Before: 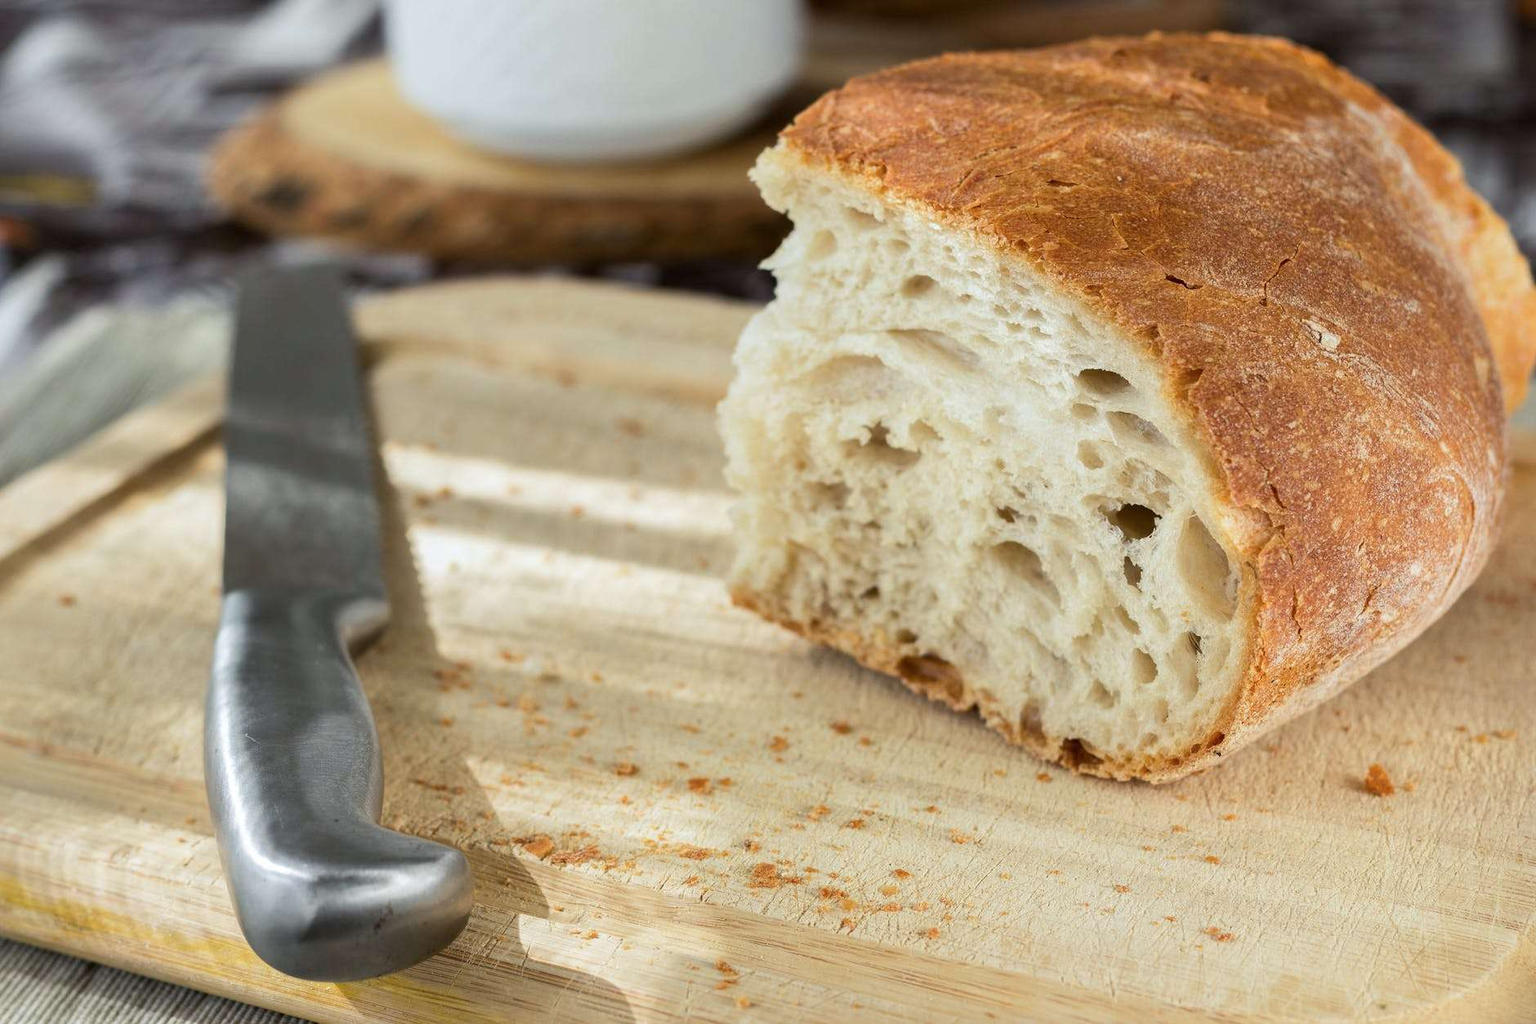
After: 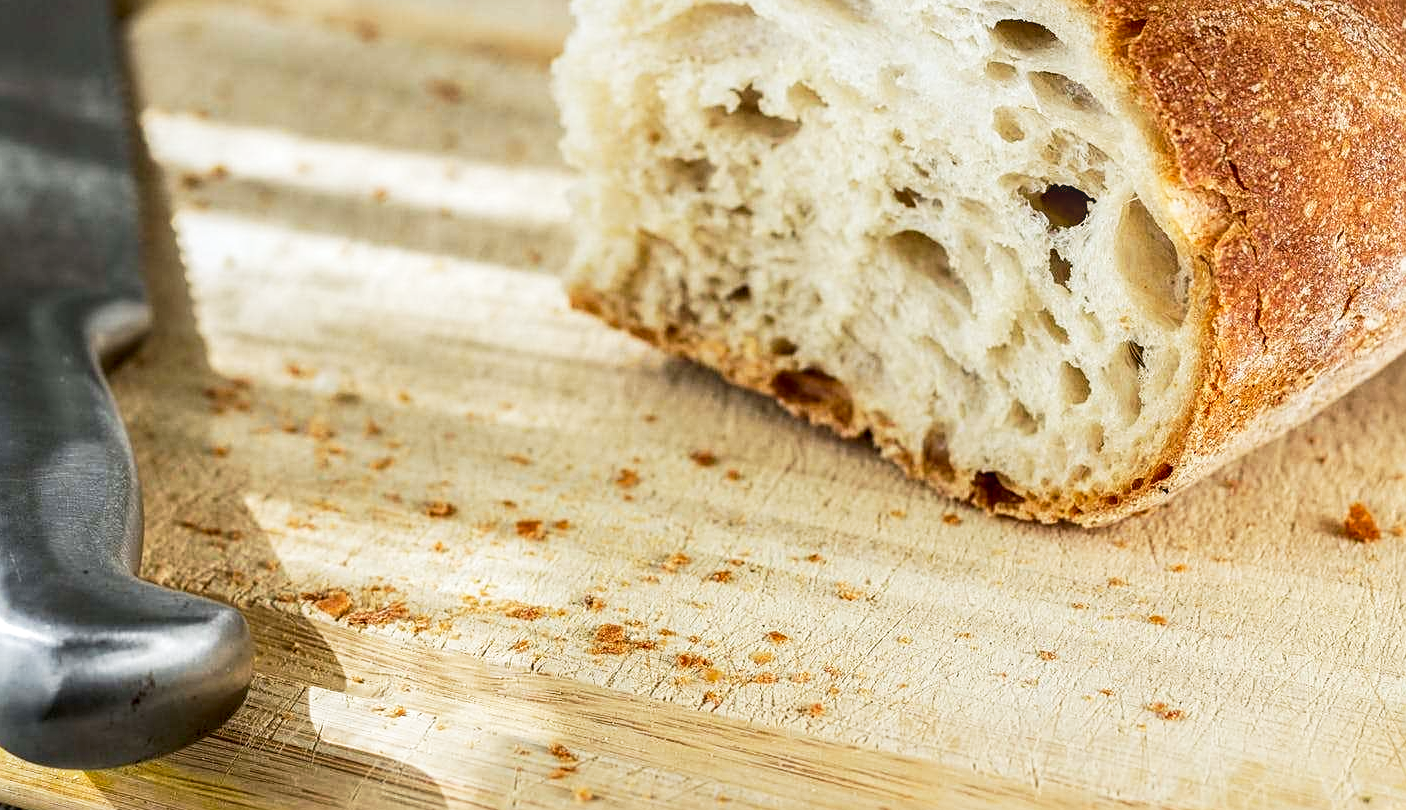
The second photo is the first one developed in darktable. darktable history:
crop and rotate: left 17.42%, top 34.527%, right 7.741%, bottom 0.783%
local contrast: on, module defaults
contrast brightness saturation: brightness -0.088
sharpen: amount 0.495
tone curve: curves: ch0 [(0, 0.013) (0.054, 0.018) (0.205, 0.191) (0.289, 0.292) (0.39, 0.424) (0.493, 0.551) (0.647, 0.752) (0.796, 0.887) (1, 0.998)]; ch1 [(0, 0) (0.371, 0.339) (0.477, 0.452) (0.494, 0.495) (0.501, 0.501) (0.51, 0.516) (0.54, 0.557) (0.572, 0.605) (0.66, 0.701) (0.783, 0.804) (1, 1)]; ch2 [(0, 0) (0.32, 0.281) (0.403, 0.399) (0.441, 0.428) (0.47, 0.469) (0.498, 0.496) (0.524, 0.543) (0.551, 0.579) (0.633, 0.665) (0.7, 0.711) (1, 1)], preserve colors none
tone equalizer: edges refinement/feathering 500, mask exposure compensation -1.57 EV, preserve details no
